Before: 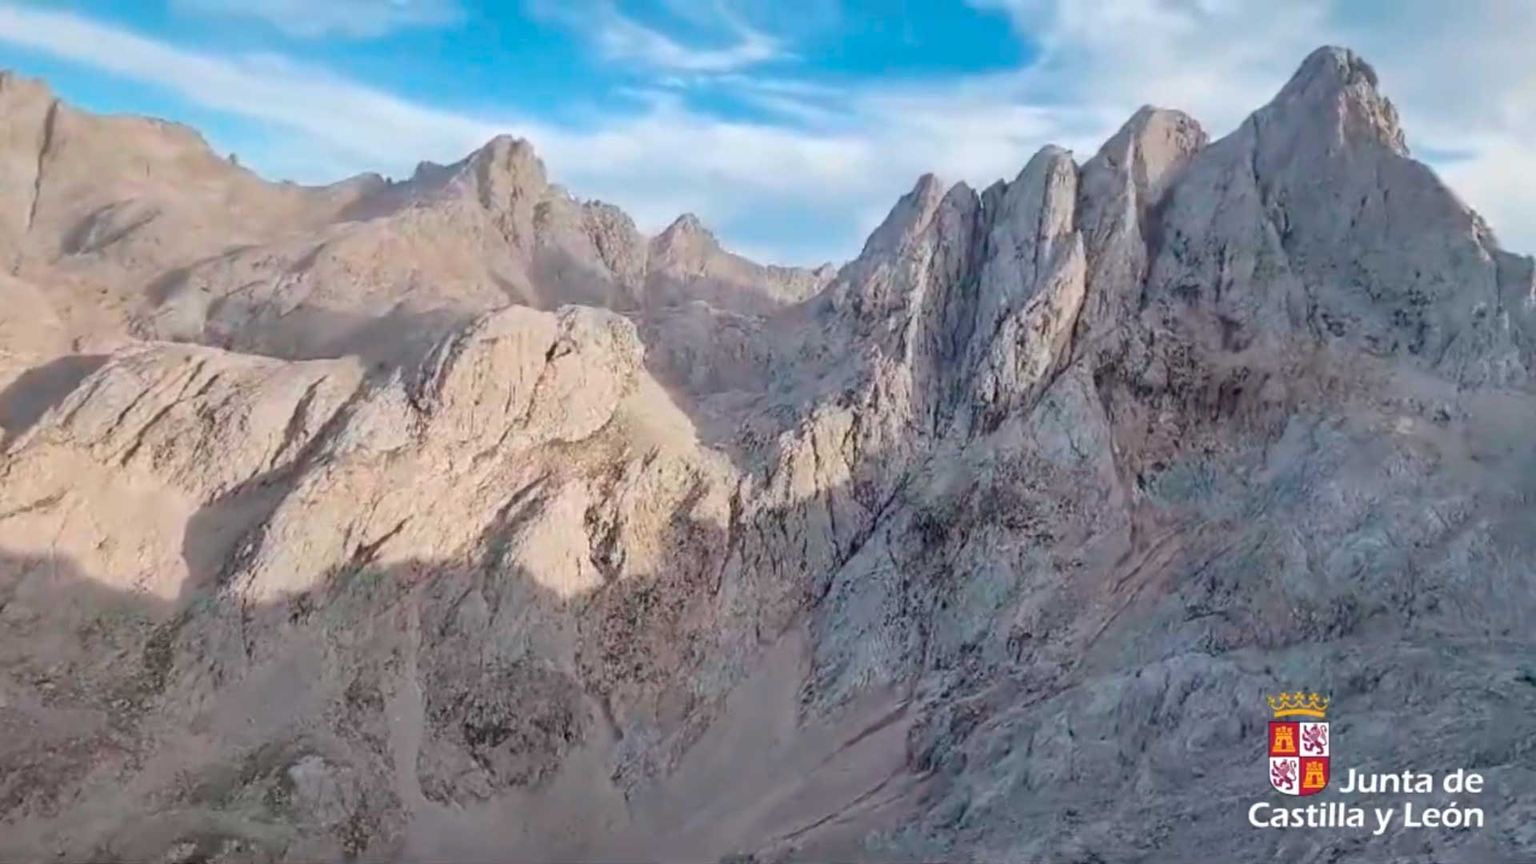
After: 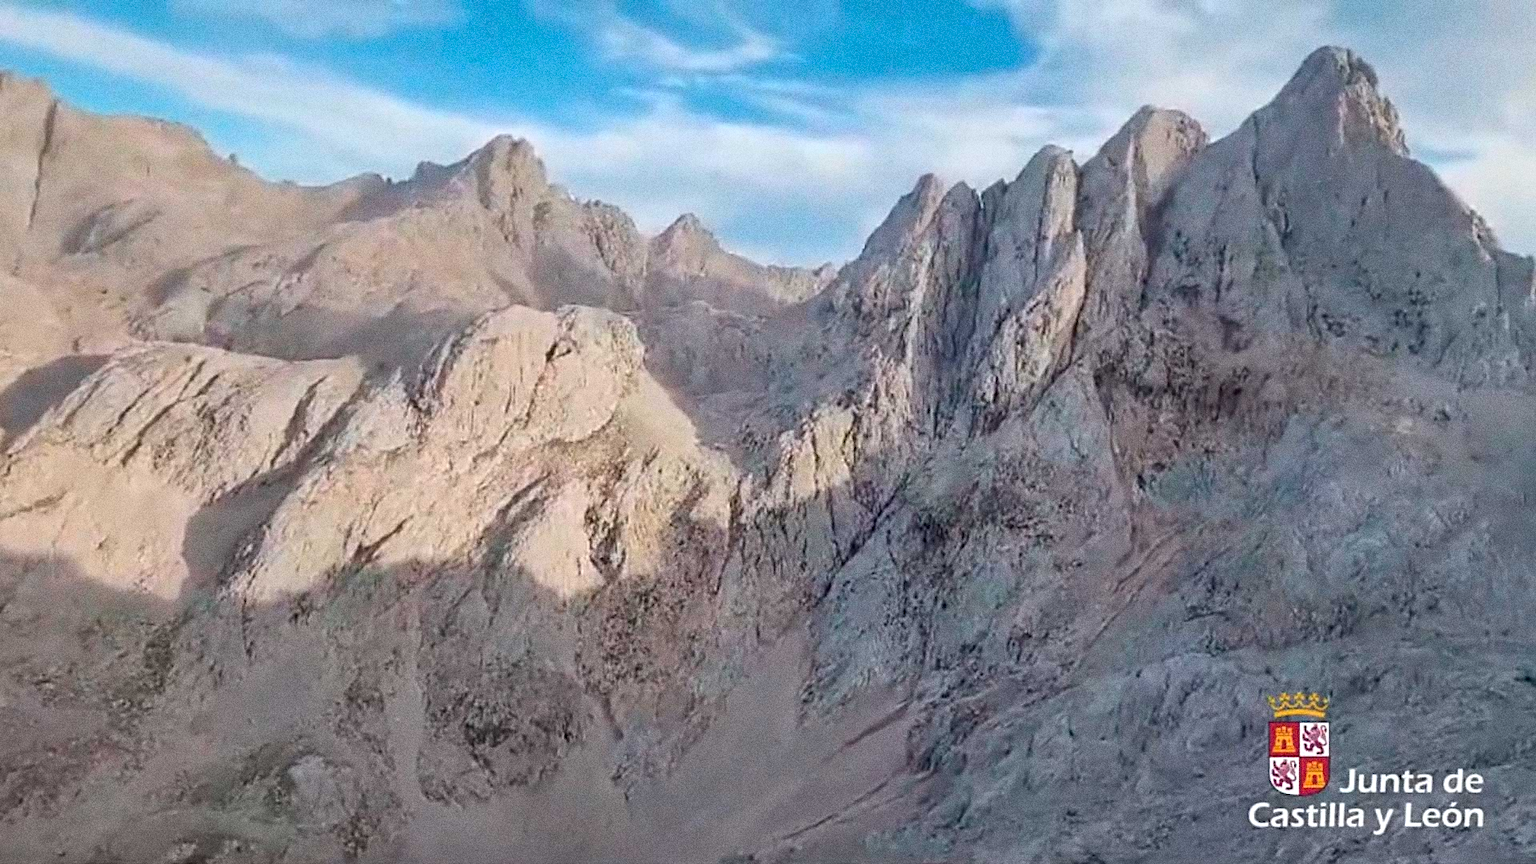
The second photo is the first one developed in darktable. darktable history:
sharpen: on, module defaults
base curve: preserve colors none
grain: coarseness 0.09 ISO, strength 40%
